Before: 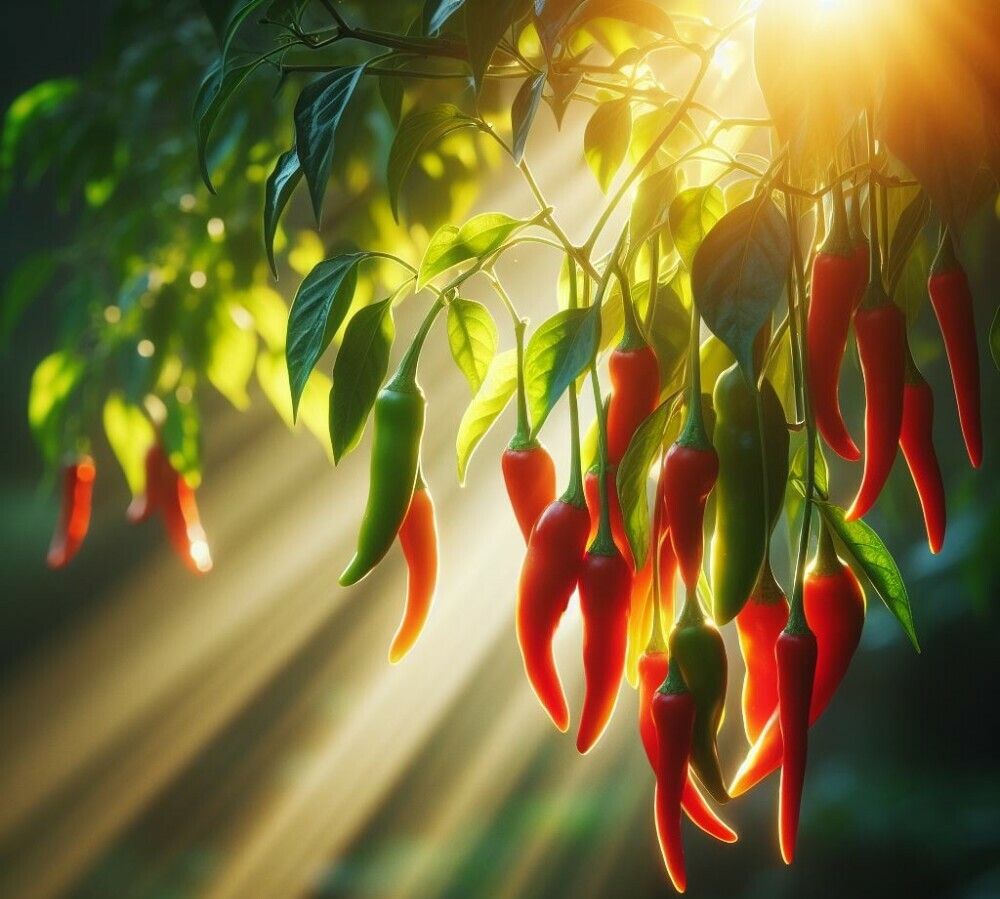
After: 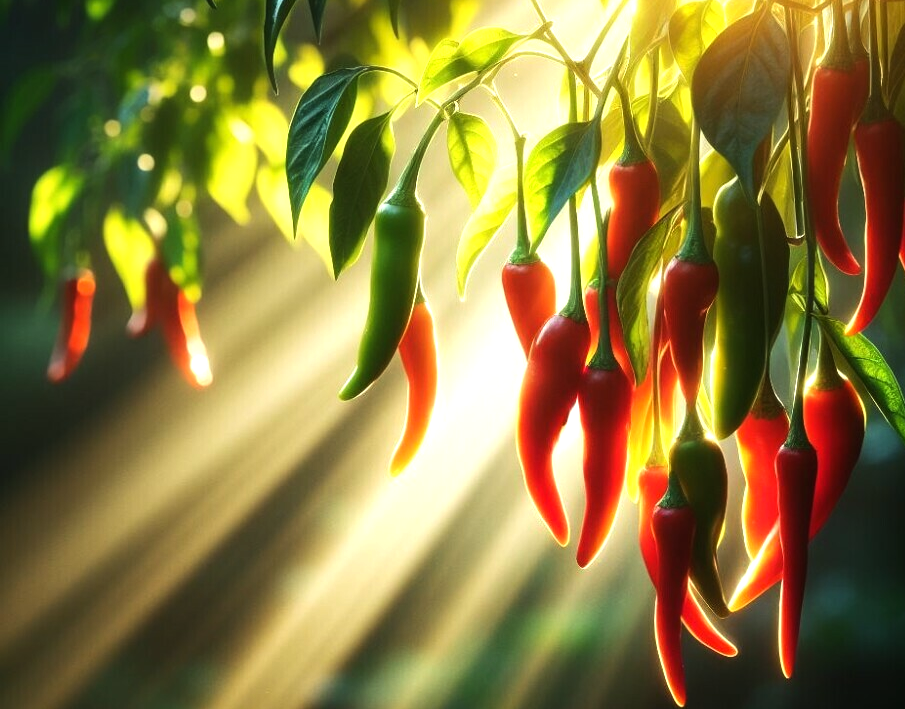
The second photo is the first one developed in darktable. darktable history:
tone equalizer: -8 EV -0.774 EV, -7 EV -0.737 EV, -6 EV -0.588 EV, -5 EV -0.404 EV, -3 EV 0.395 EV, -2 EV 0.6 EV, -1 EV 0.681 EV, +0 EV 0.732 EV, edges refinement/feathering 500, mask exposure compensation -1.57 EV, preserve details no
crop: top 20.779%, right 9.439%, bottom 0.279%
